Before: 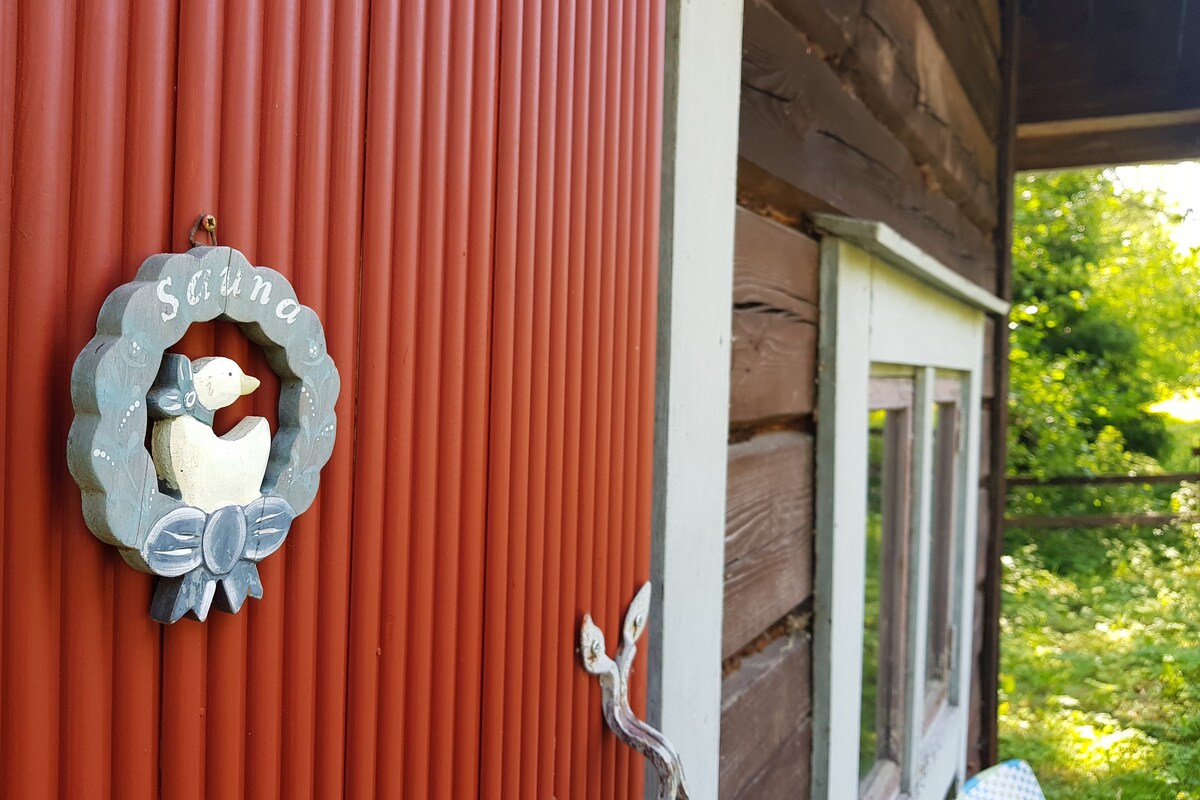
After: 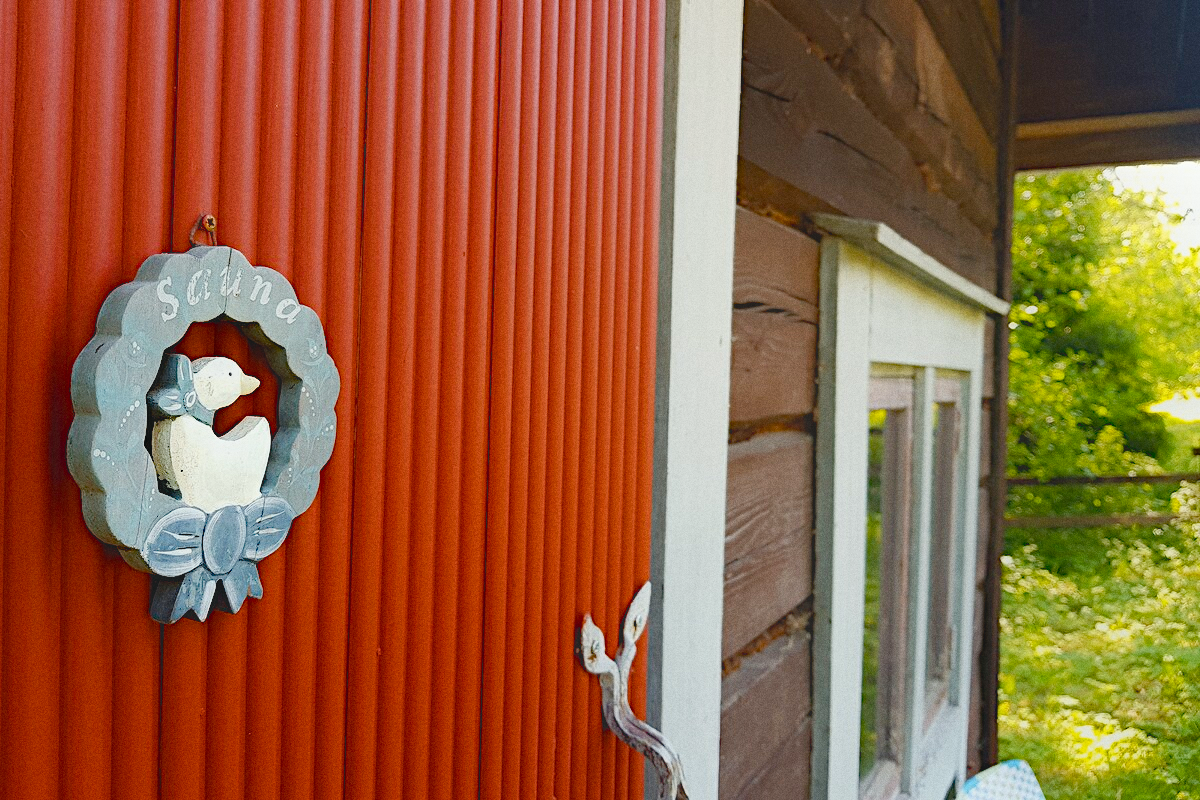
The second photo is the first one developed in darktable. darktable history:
contrast equalizer "soft": octaves 7, y [[0.6 ×6], [0.55 ×6], [0 ×6], [0 ×6], [0 ×6]], mix -1
color balance rgb "basic colorfulness: standard": perceptual saturation grading › global saturation 20%, perceptual saturation grading › highlights -25%, perceptual saturation grading › shadows 25%
color balance rgb "filmic contrast": global offset › luminance 0.5%, perceptual brilliance grading › highlights 10%, perceptual brilliance grading › mid-tones 5%, perceptual brilliance grading › shadows -10%
color balance rgb "blue and orange": shadows lift › chroma 7%, shadows lift › hue 249°, highlights gain › chroma 5%, highlights gain › hue 34.5°
diffuse or sharpen "sharpen demosaicing: AA filter": edge sensitivity 1, 1st order anisotropy 100%, 2nd order anisotropy 100%, 3rd order anisotropy 100%, 4th order anisotropy 100%, 1st order speed -25%, 2nd order speed -25%, 3rd order speed -25%, 4th order speed -25%
diffuse or sharpen "1": radius span 32, 1st order speed 50%, 2nd order speed 50%, 3rd order speed 50%, 4th order speed 50% | blend: blend mode normal, opacity 25%; mask: uniform (no mask)
grain: coarseness 0.47 ISO
rgb primaries "nice": tint hue 2.13°, tint purity 0.7%, red hue 0.028, red purity 1.09, green hue 0.023, green purity 1.08, blue hue -0.084, blue purity 1.17
